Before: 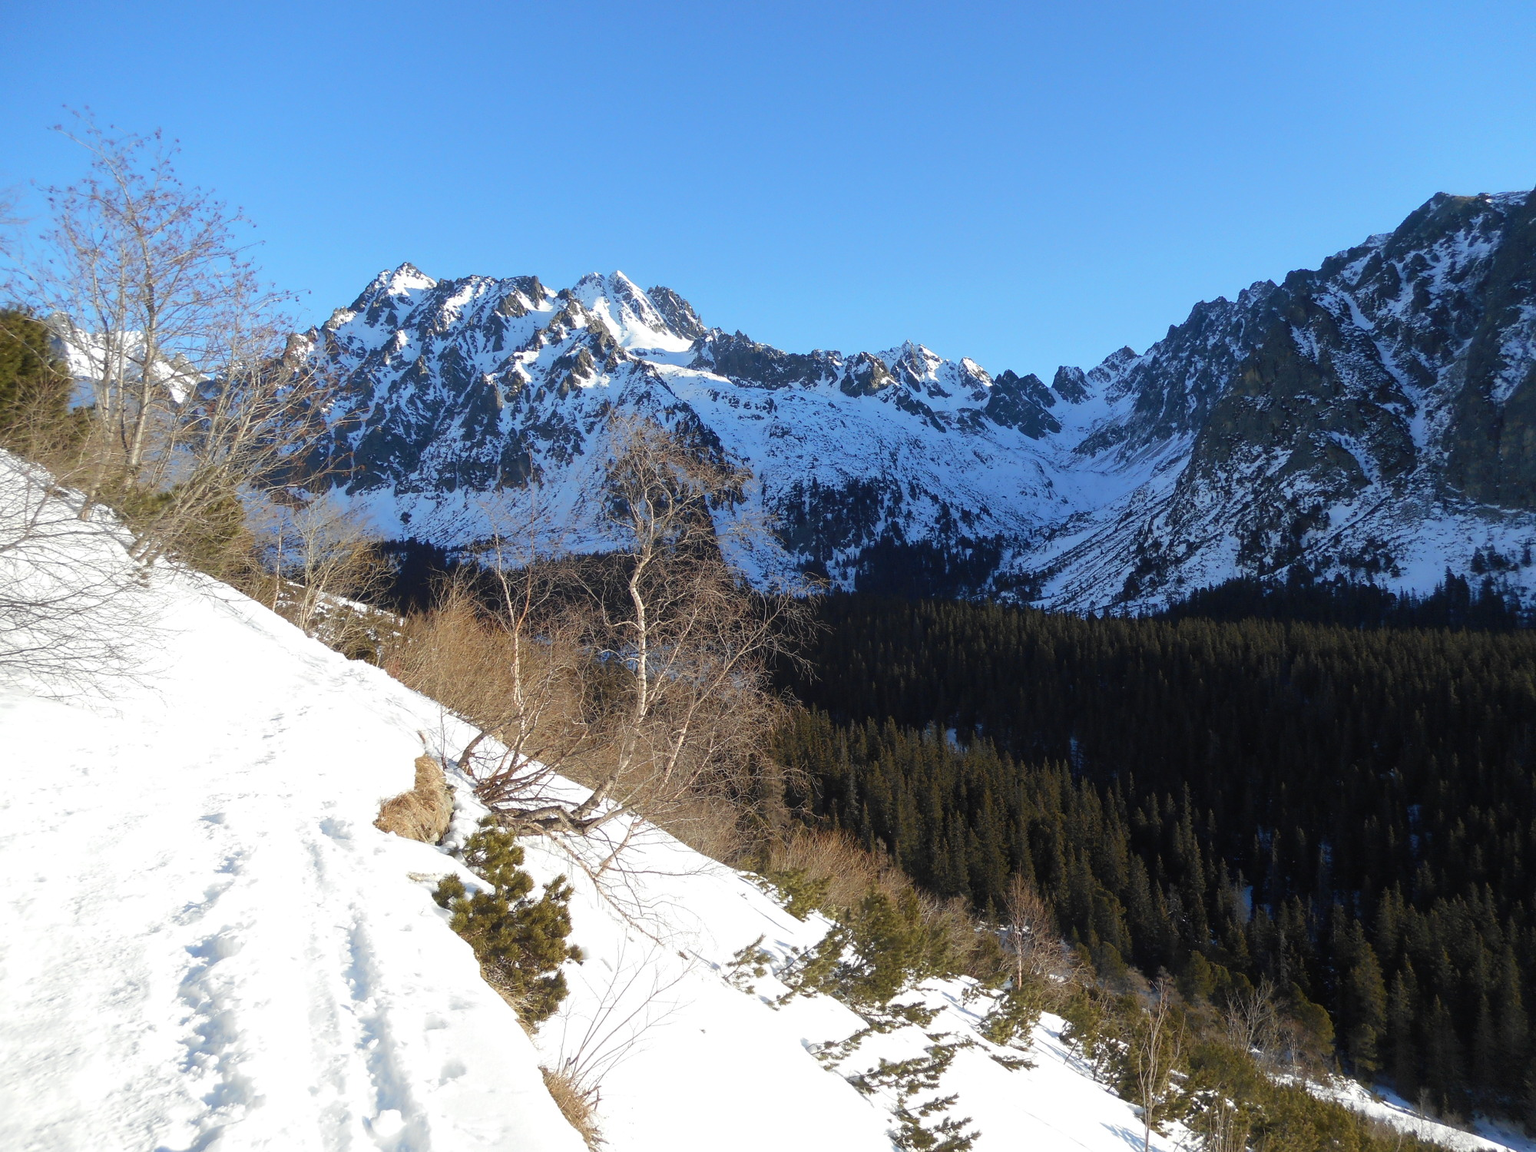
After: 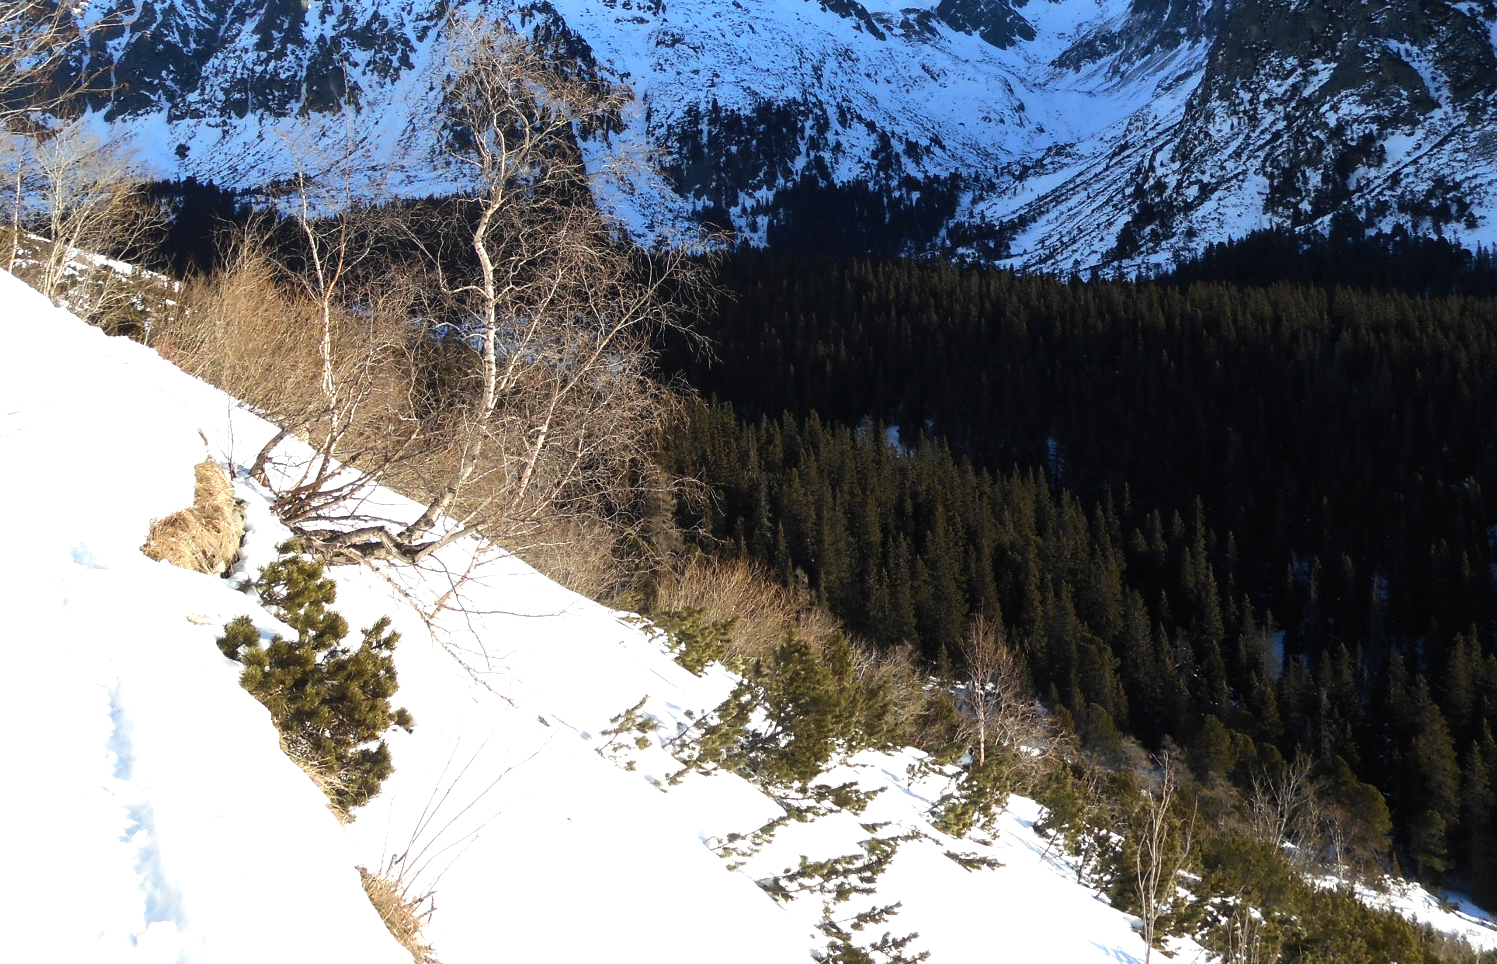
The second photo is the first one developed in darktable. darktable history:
tone equalizer: -8 EV -0.783 EV, -7 EV -0.673 EV, -6 EV -0.56 EV, -5 EV -0.377 EV, -3 EV 0.372 EV, -2 EV 0.6 EV, -1 EV 0.697 EV, +0 EV 0.743 EV, edges refinement/feathering 500, mask exposure compensation -1.57 EV, preserve details no
crop and rotate: left 17.319%, top 34.908%, right 7.801%, bottom 0.807%
